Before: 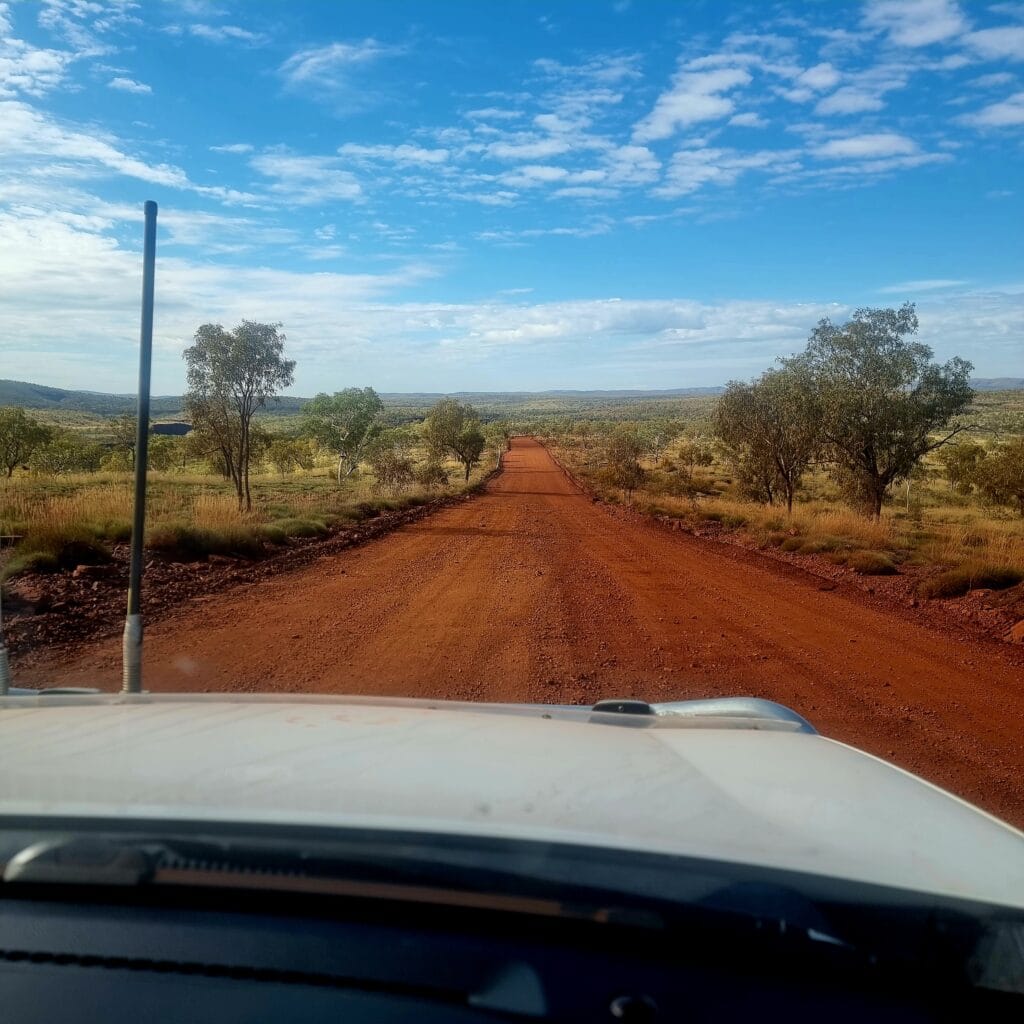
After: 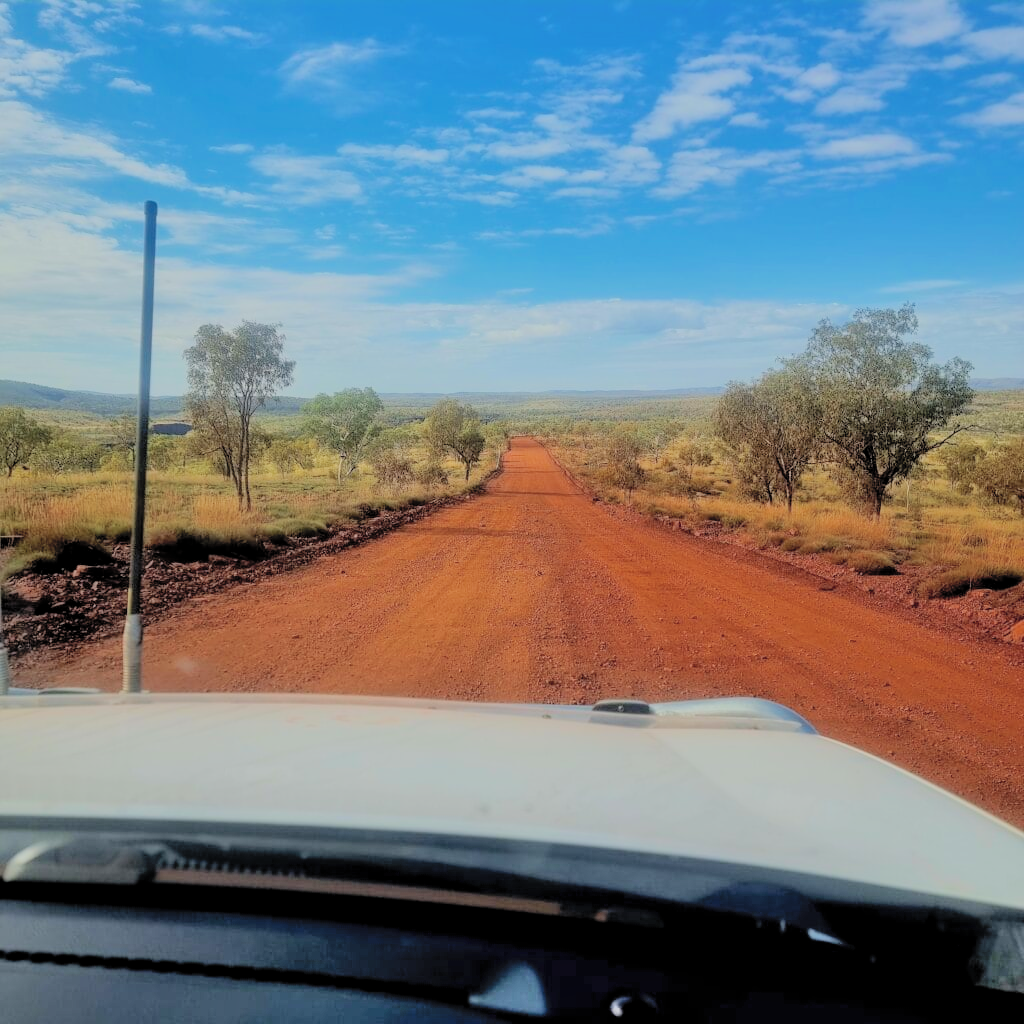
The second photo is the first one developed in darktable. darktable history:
contrast brightness saturation: contrast 0.097, brightness 0.293, saturation 0.146
filmic rgb: black relative exposure -7.07 EV, white relative exposure 6.05 EV, threshold 2.97 EV, target black luminance 0%, hardness 2.73, latitude 61.05%, contrast 0.695, highlights saturation mix 10.18%, shadows ↔ highlights balance -0.111%, color science v6 (2022), enable highlight reconstruction true
shadows and highlights: low approximation 0.01, soften with gaussian
